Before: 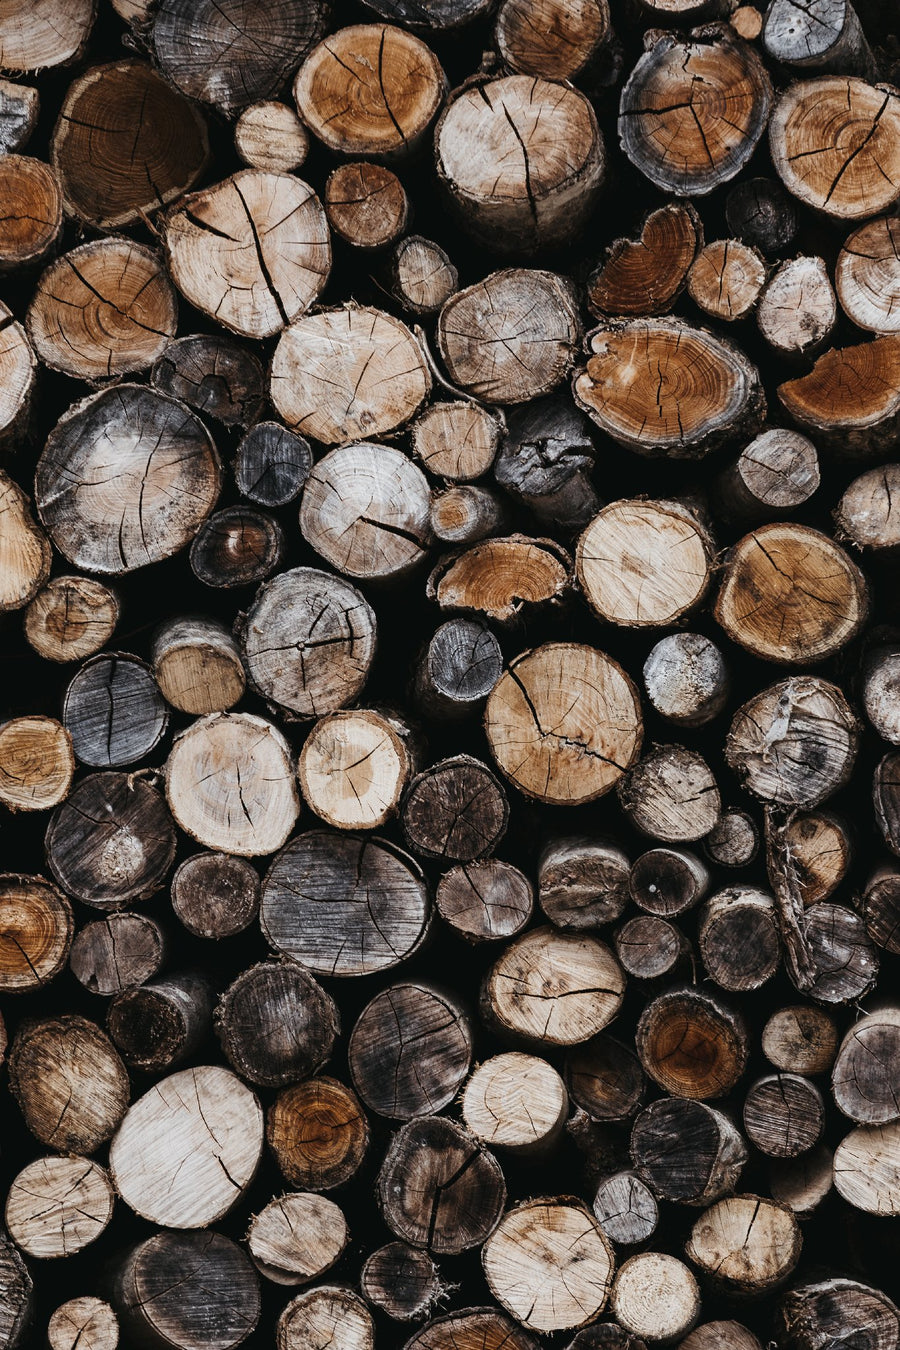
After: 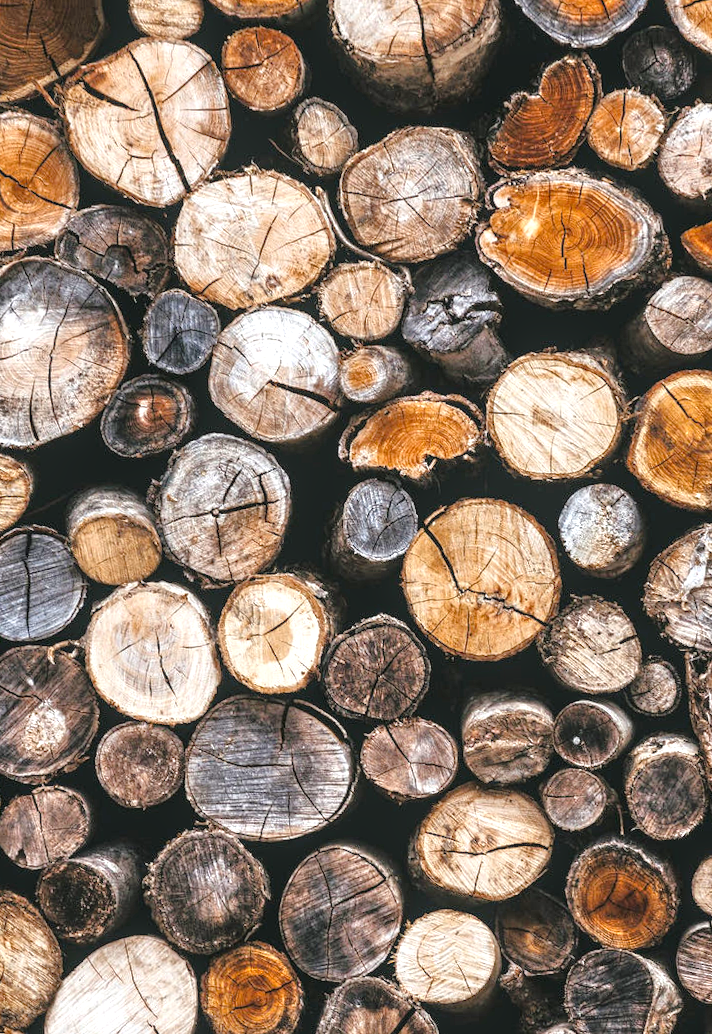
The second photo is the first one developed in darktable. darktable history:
tone equalizer: -7 EV 0.15 EV, -6 EV 0.6 EV, -5 EV 1.15 EV, -4 EV 1.33 EV, -3 EV 1.15 EV, -2 EV 0.6 EV, -1 EV 0.15 EV, mask exposure compensation -0.5 EV
crop and rotate: left 11.831%, top 11.346%, right 13.429%, bottom 13.899%
rotate and perspective: rotation -2.29°, automatic cropping off
exposure: black level correction -0.002, exposure 0.708 EV, compensate exposure bias true, compensate highlight preservation false
local contrast: on, module defaults
color balance rgb: perceptual saturation grading › global saturation 20%, global vibrance 20%
